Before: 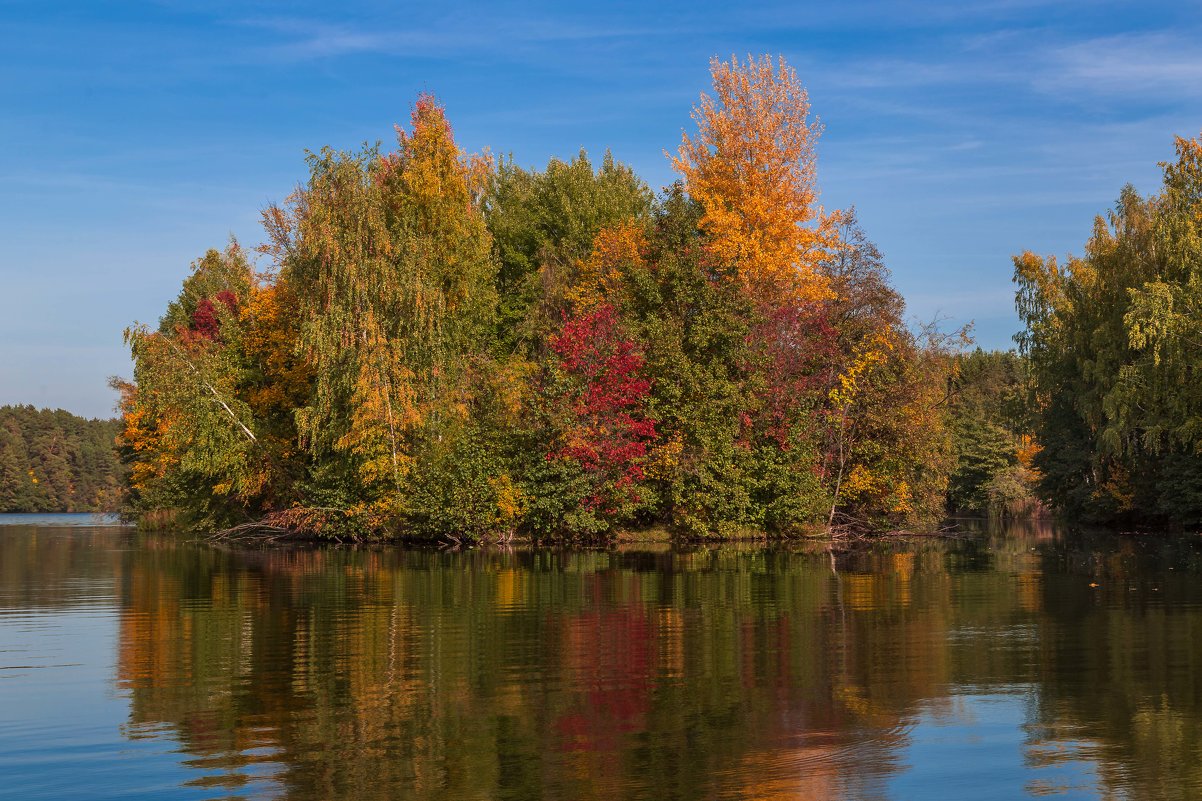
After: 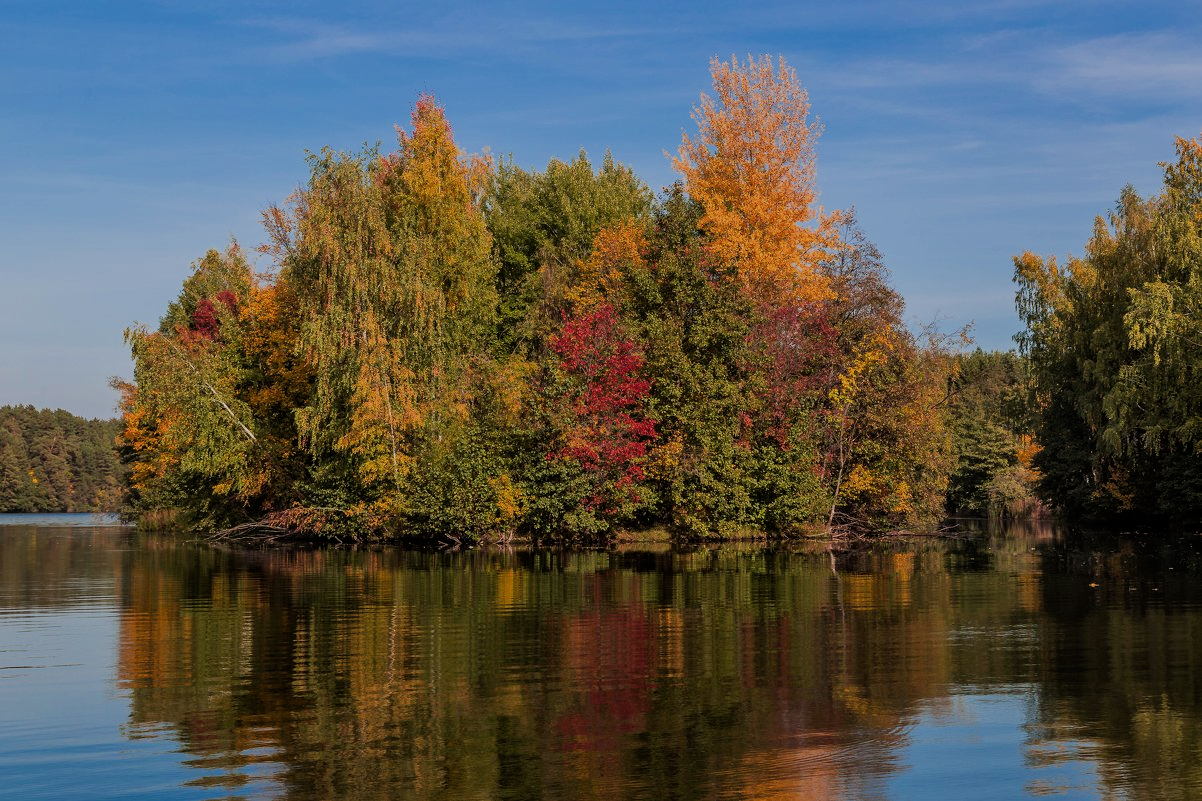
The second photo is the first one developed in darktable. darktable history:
filmic rgb: black relative exposure -7.08 EV, white relative exposure 5.34 EV, threshold 5.95 EV, hardness 3.03, enable highlight reconstruction true
